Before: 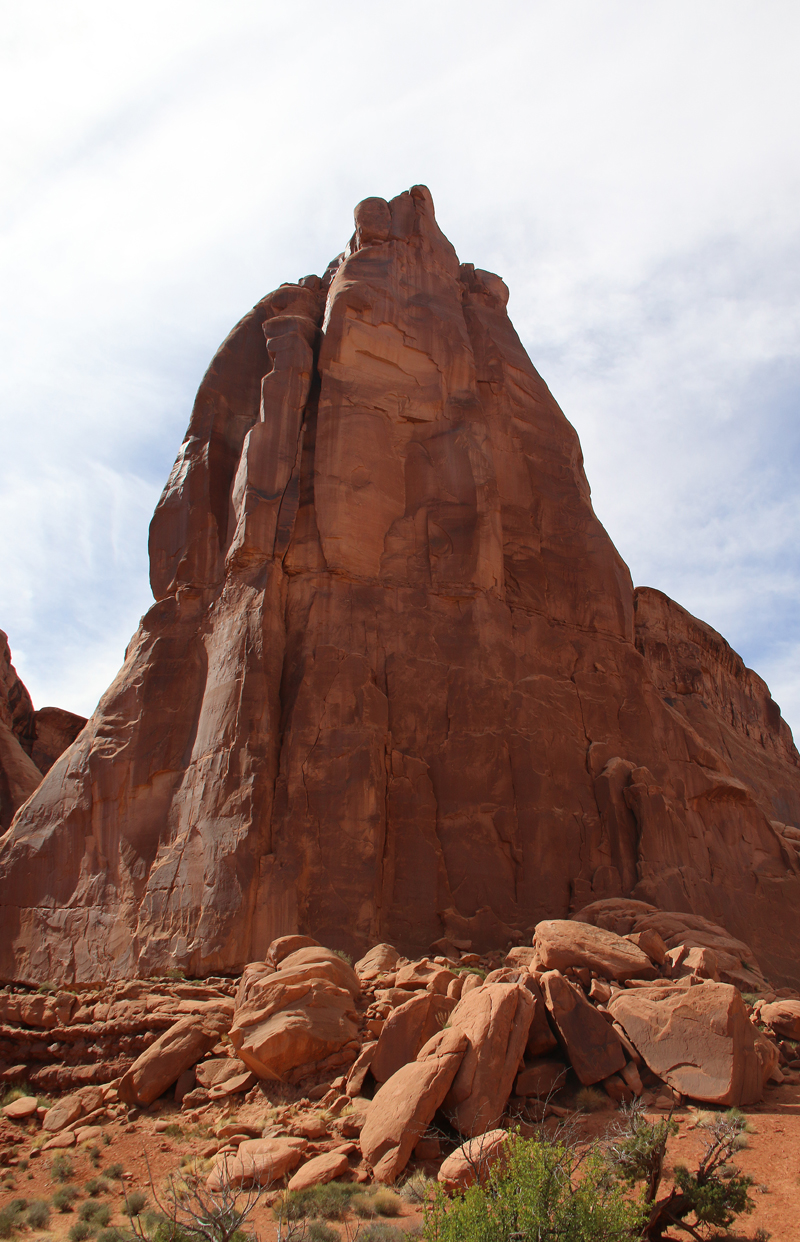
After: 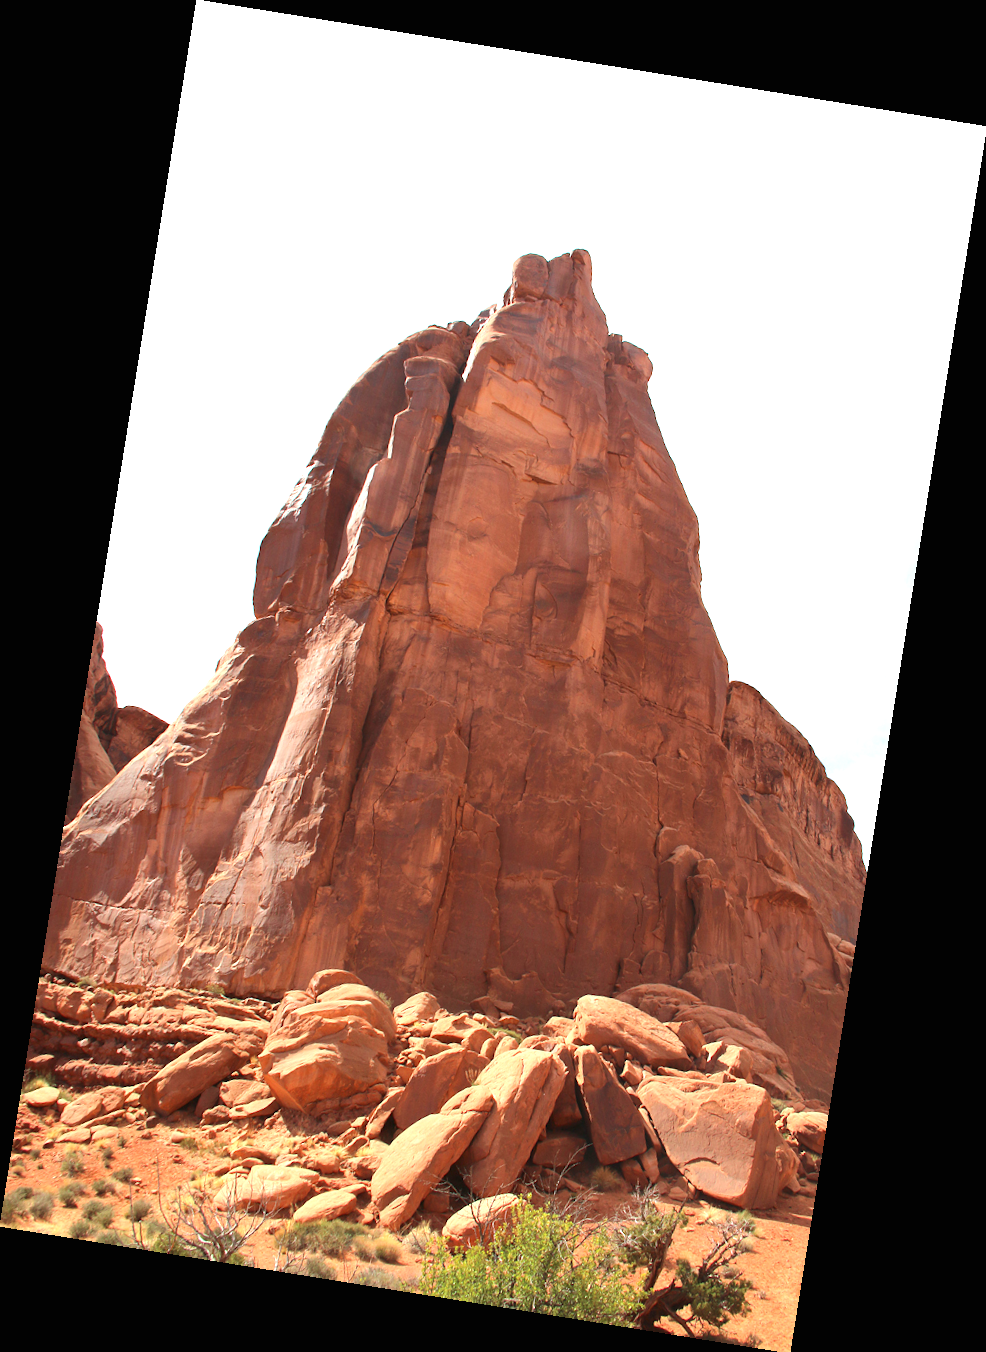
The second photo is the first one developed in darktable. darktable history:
exposure: black level correction 0, exposure 0.7 EV, compensate exposure bias true, compensate highlight preservation false
rotate and perspective: rotation 9.12°, automatic cropping off
contrast brightness saturation: contrast 0.1, brightness 0.02, saturation 0.02
